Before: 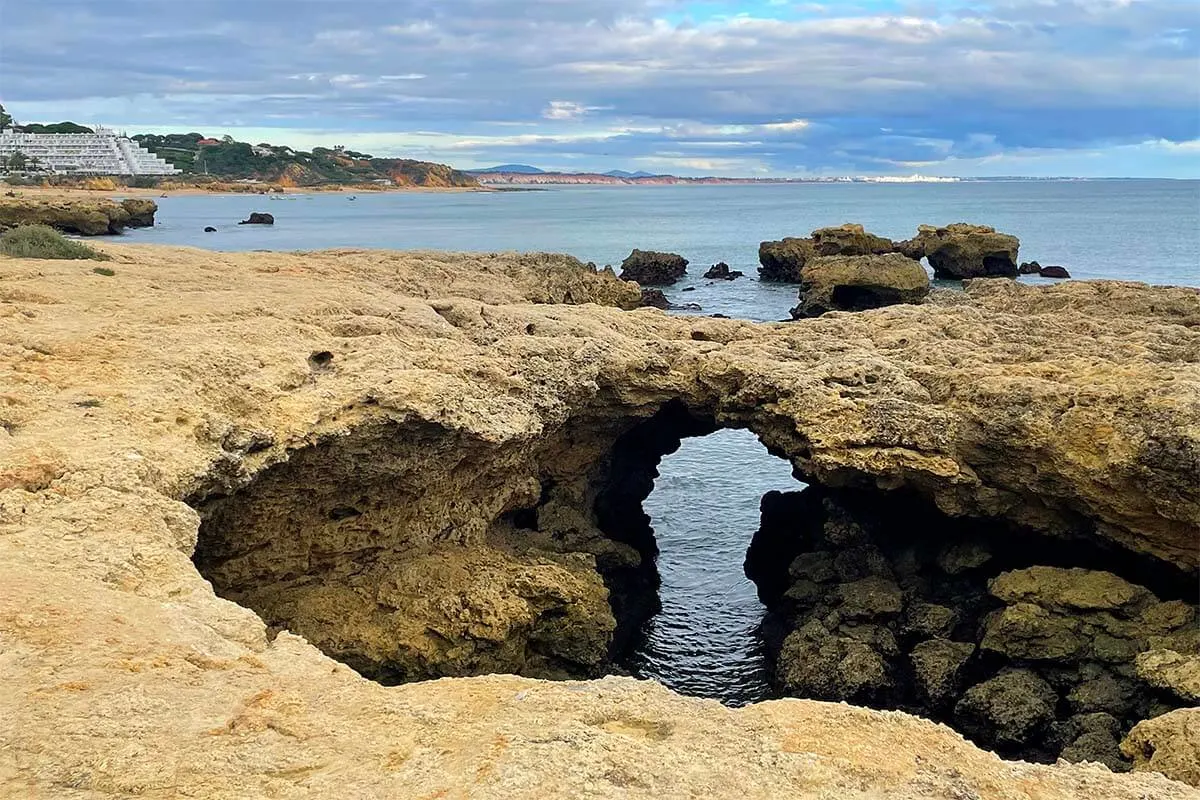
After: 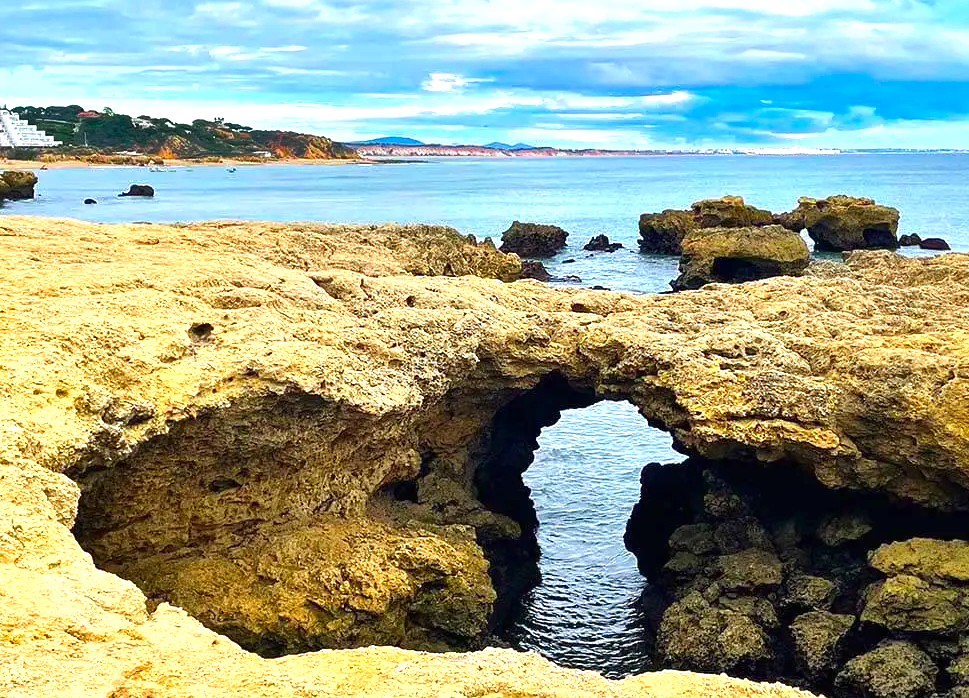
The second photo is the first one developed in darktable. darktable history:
tone equalizer: edges refinement/feathering 500, mask exposure compensation -1.57 EV, preserve details no
crop: left 10.019%, top 3.502%, right 9.195%, bottom 9.165%
exposure: black level correction 0, exposure 0.892 EV, compensate highlight preservation false
contrast brightness saturation: brightness -0.02, saturation 0.365
shadows and highlights: shadows 48.58, highlights -40.8, shadows color adjustment 97.98%, highlights color adjustment 58.63%, soften with gaussian
